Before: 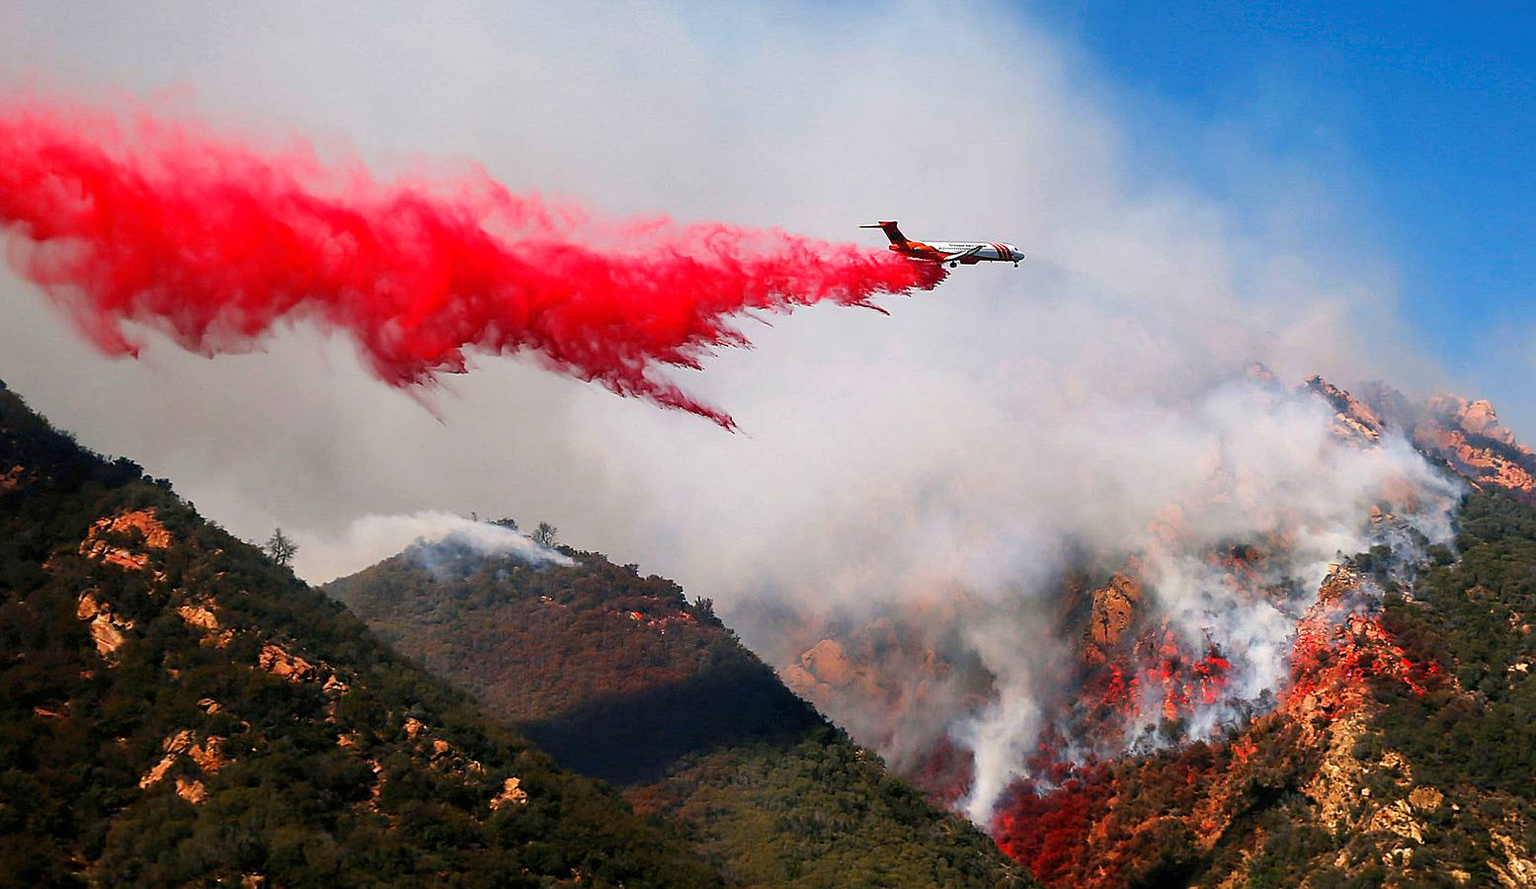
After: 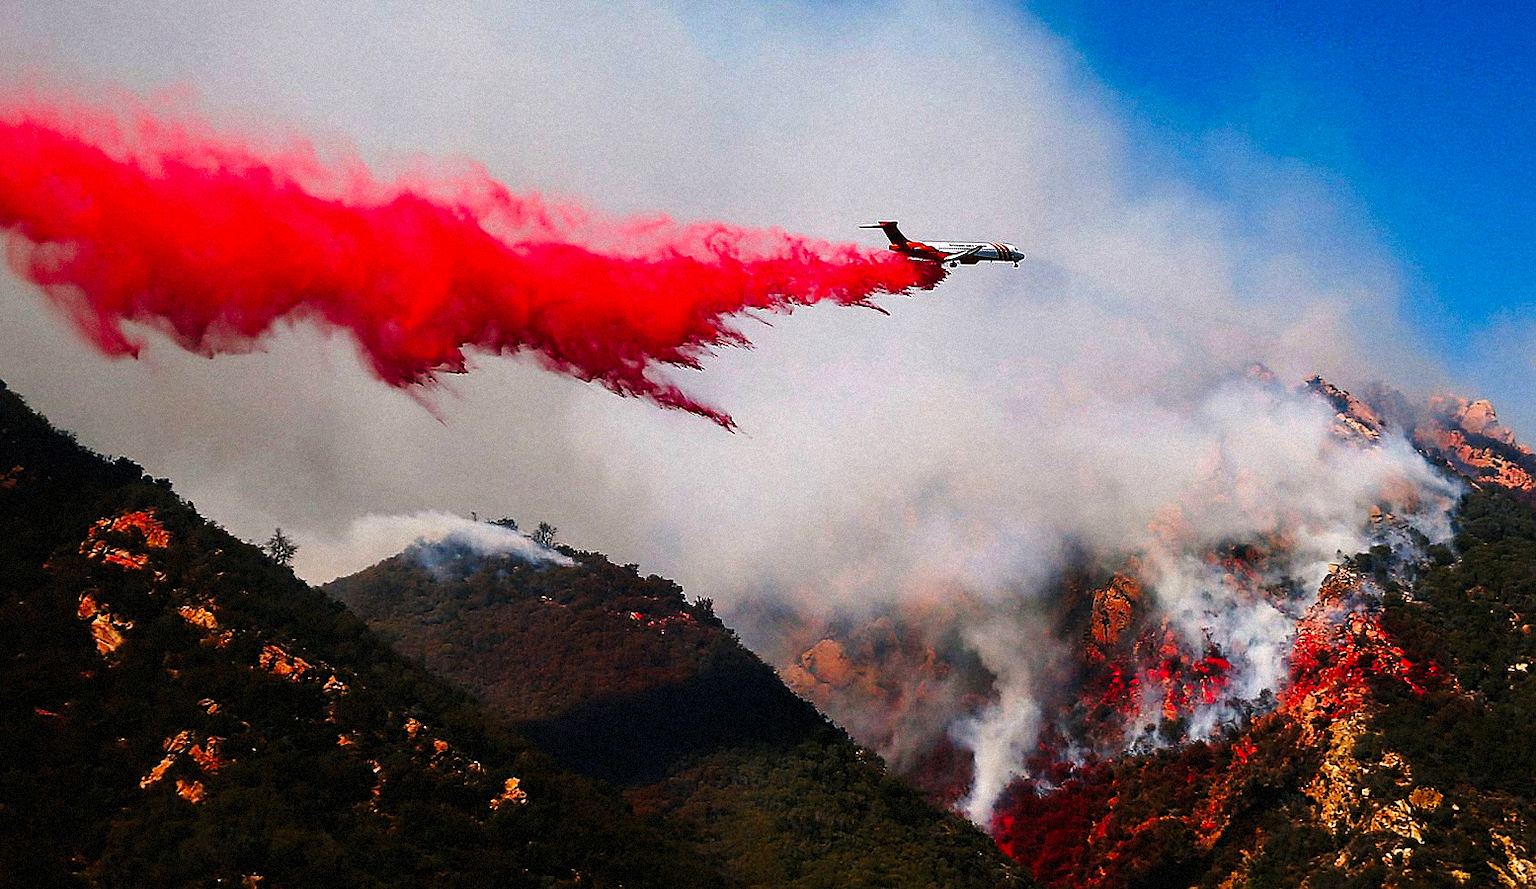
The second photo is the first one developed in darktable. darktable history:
tone curve: curves: ch0 [(0, 0) (0.003, 0.006) (0.011, 0.007) (0.025, 0.01) (0.044, 0.015) (0.069, 0.023) (0.1, 0.031) (0.136, 0.045) (0.177, 0.066) (0.224, 0.098) (0.277, 0.139) (0.335, 0.194) (0.399, 0.254) (0.468, 0.346) (0.543, 0.45) (0.623, 0.56) (0.709, 0.667) (0.801, 0.78) (0.898, 0.891) (1, 1)], preserve colors none
grain: mid-tones bias 0%
sharpen: radius 1, threshold 1
